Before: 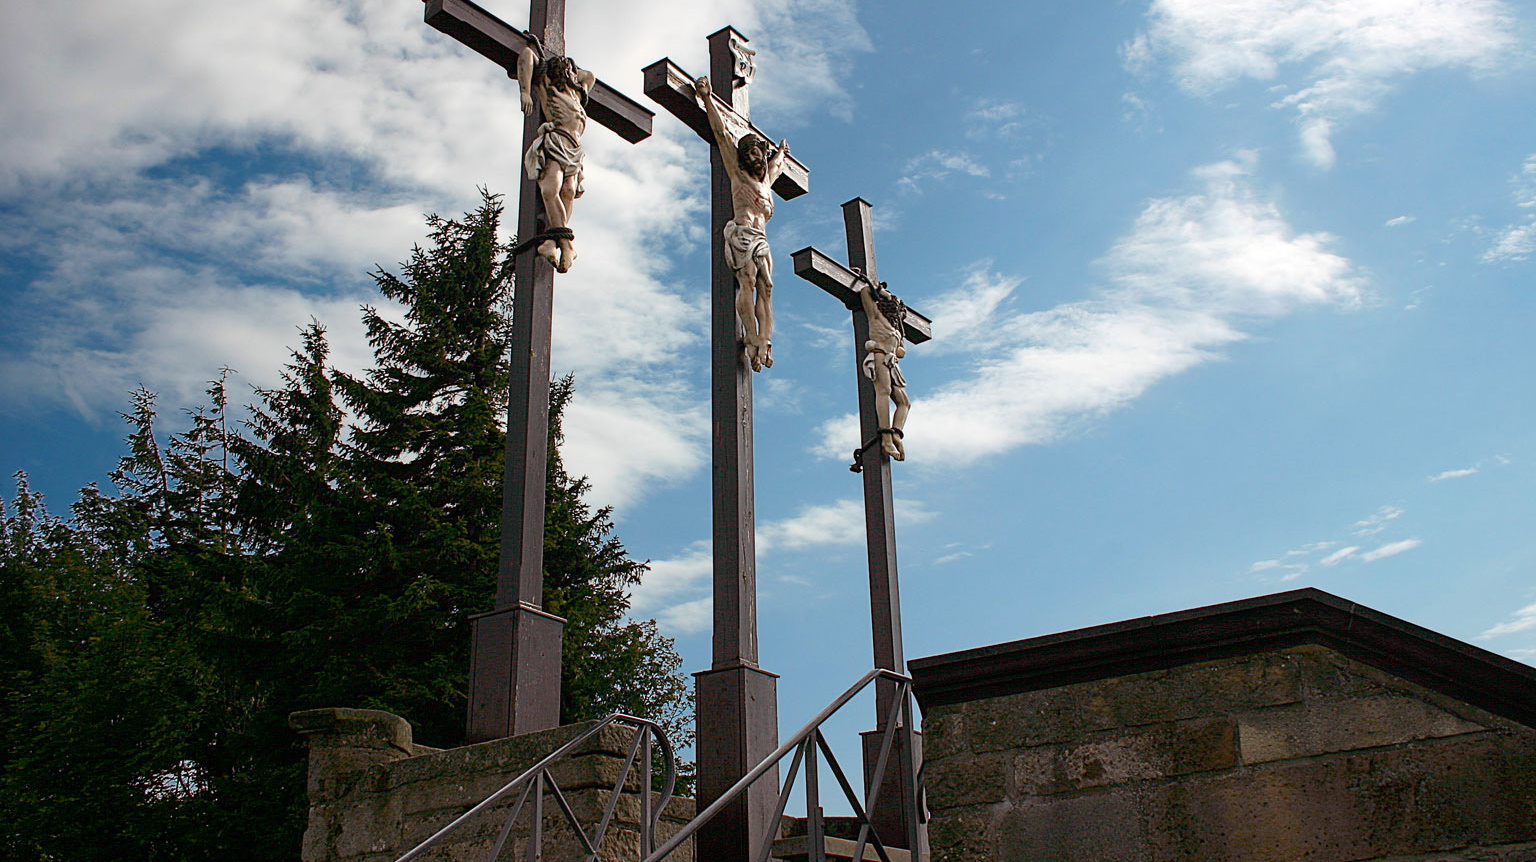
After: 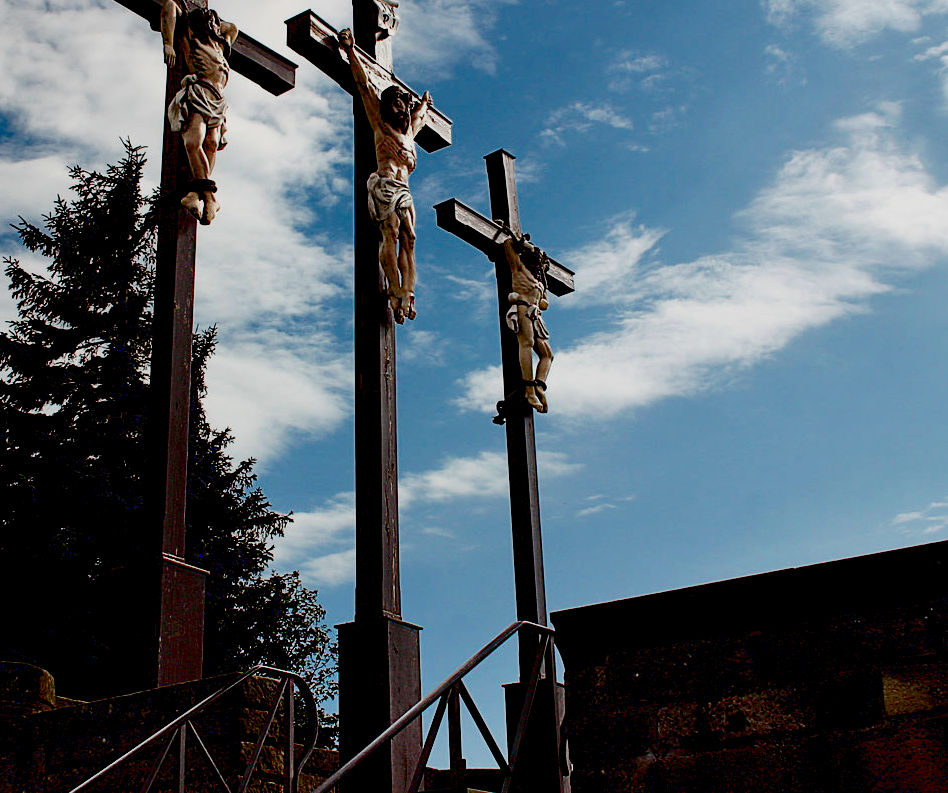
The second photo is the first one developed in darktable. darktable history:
shadows and highlights: shadows 32.05, highlights -32.7, soften with gaussian
crop and rotate: left 23.286%, top 5.646%, right 14.942%, bottom 2.352%
exposure: black level correction 0.034, exposure 0.906 EV, compensate highlight preservation false
filmic rgb: black relative exposure -7.65 EV, white relative exposure 4.56 EV, threshold 3.06 EV, hardness 3.61, iterations of high-quality reconstruction 0, enable highlight reconstruction true
contrast brightness saturation: contrast 0.088, brightness -0.592, saturation 0.172
